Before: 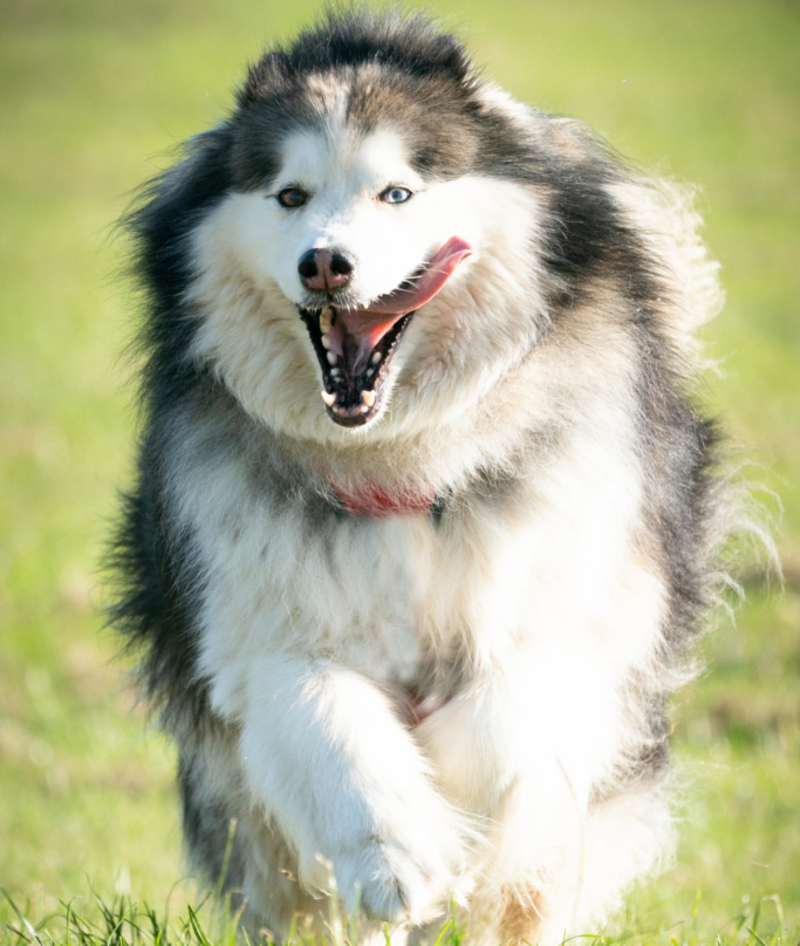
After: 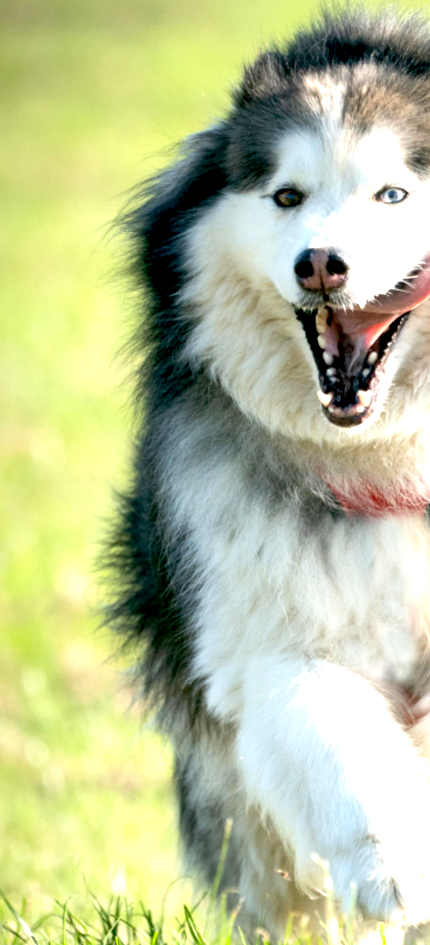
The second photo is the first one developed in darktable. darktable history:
exposure: black level correction 0.012, exposure 0.7 EV, compensate exposure bias true, compensate highlight preservation false
crop: left 0.587%, right 45.588%, bottom 0.086%
